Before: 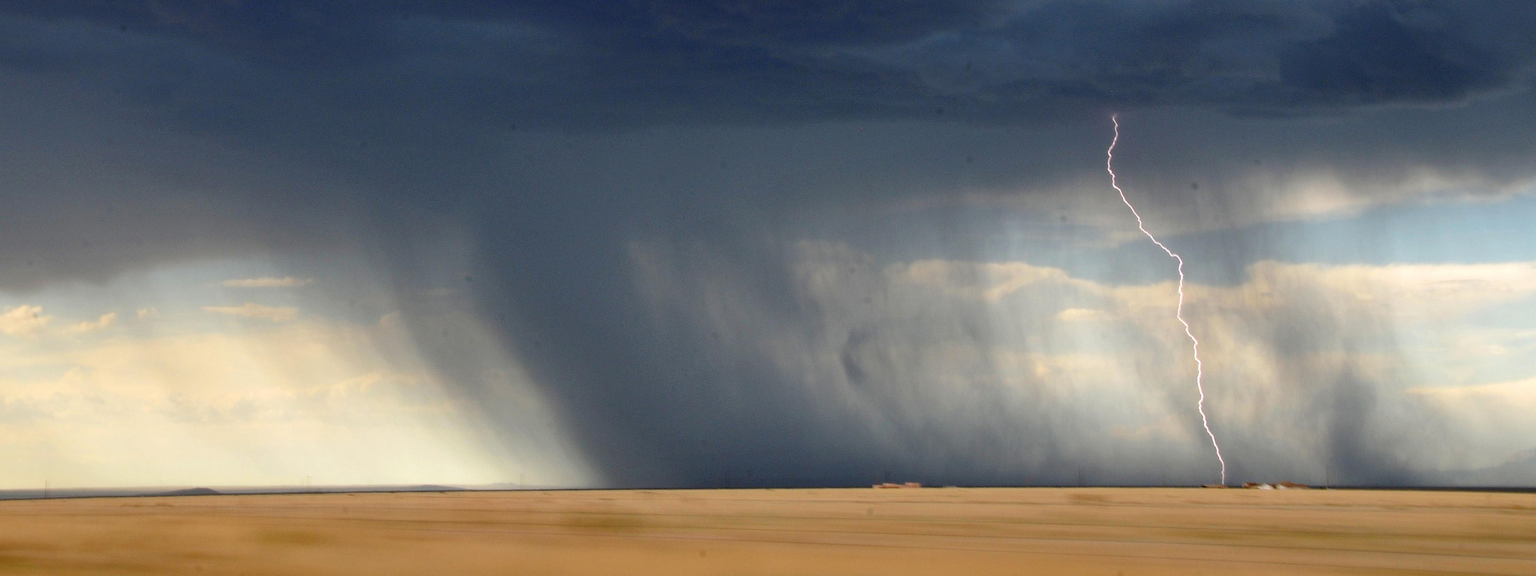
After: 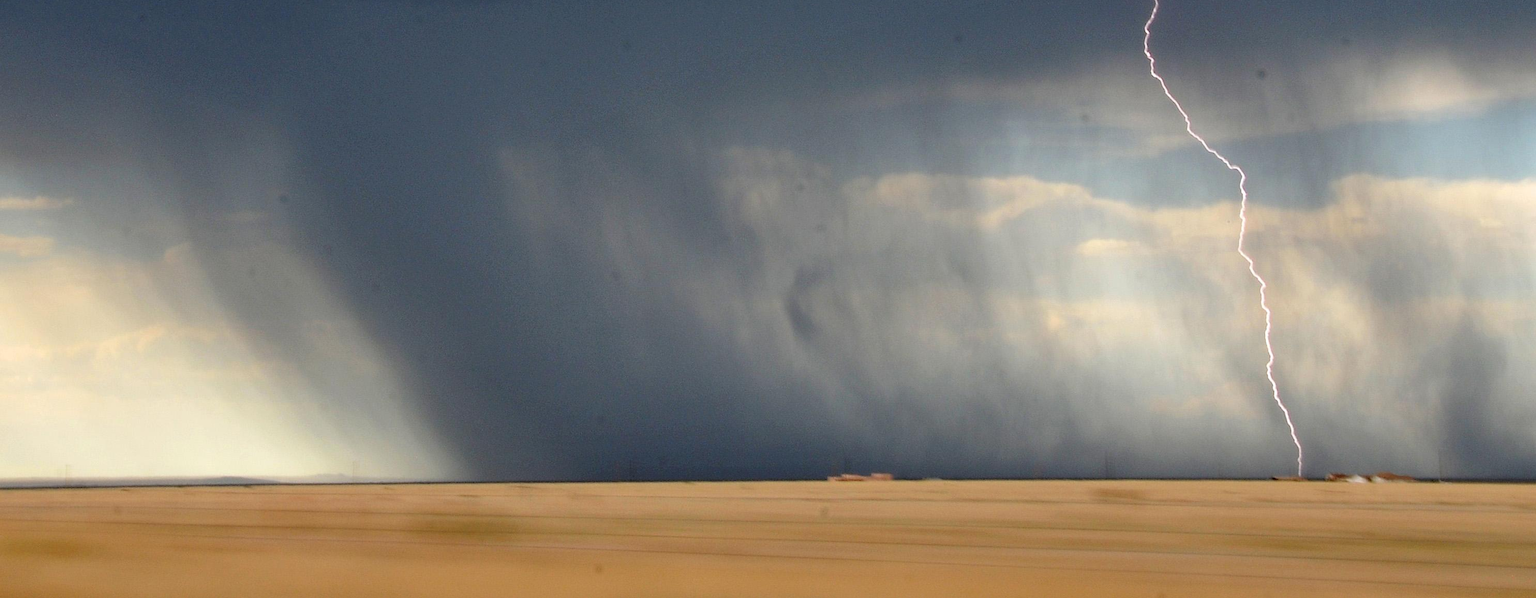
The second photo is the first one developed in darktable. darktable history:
crop: left 16.842%, top 22.825%, right 8.932%
